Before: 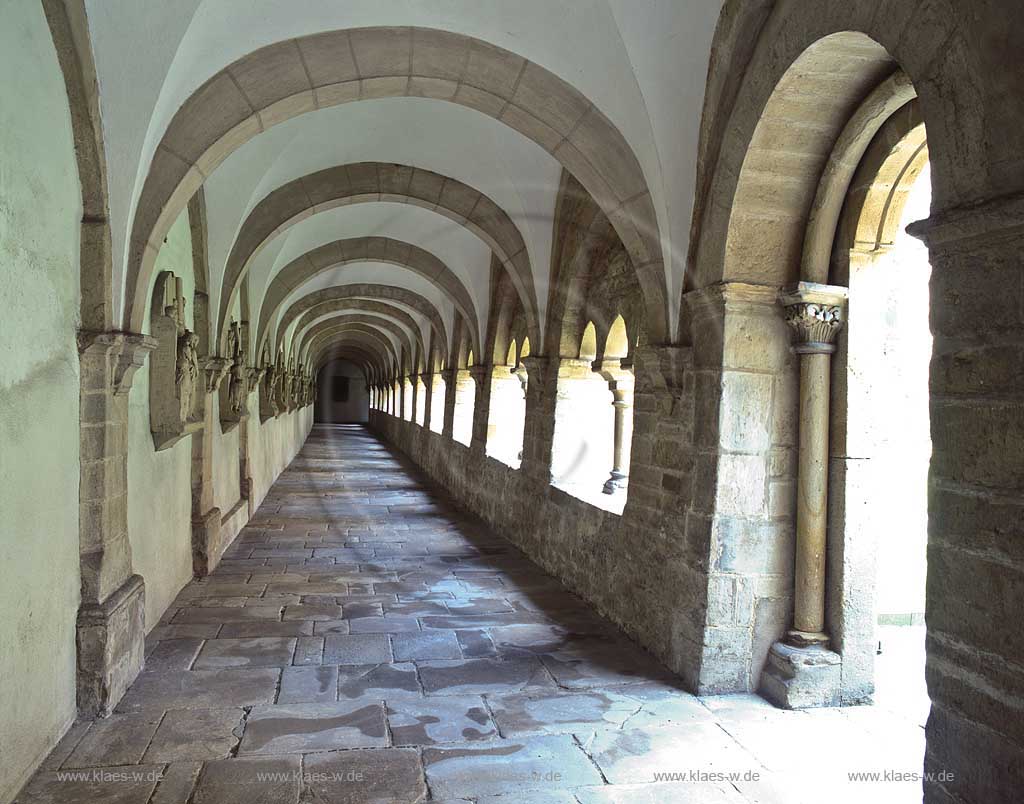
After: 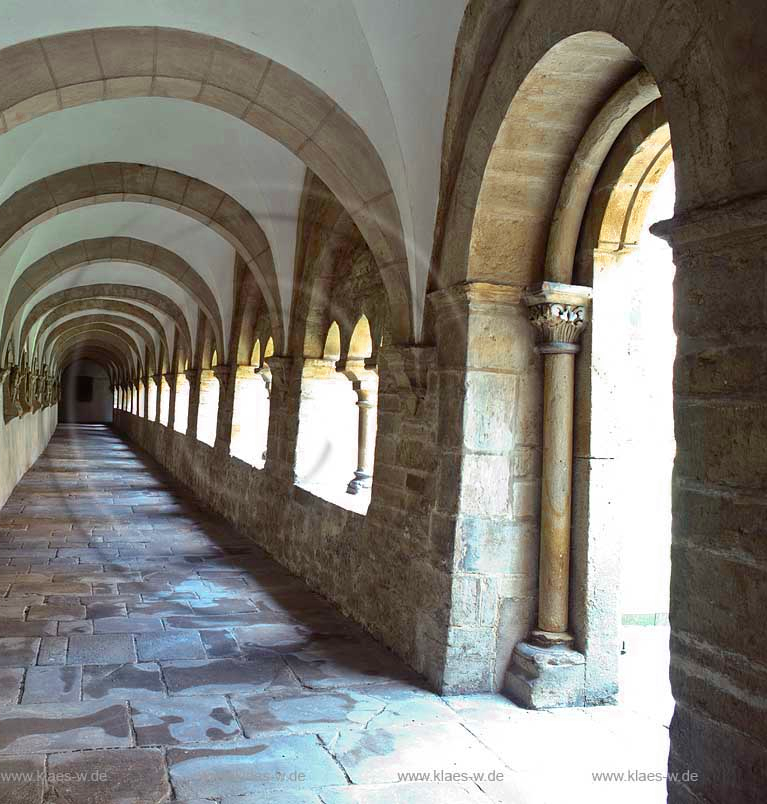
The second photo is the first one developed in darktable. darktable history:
color zones: curves: ch0 [(0.11, 0.396) (0.195, 0.36) (0.25, 0.5) (0.303, 0.412) (0.357, 0.544) (0.75, 0.5) (0.967, 0.328)]; ch1 [(0, 0.468) (0.112, 0.512) (0.202, 0.6) (0.25, 0.5) (0.307, 0.352) (0.357, 0.544) (0.75, 0.5) (0.963, 0.524)]
crop and rotate: left 25.037%
